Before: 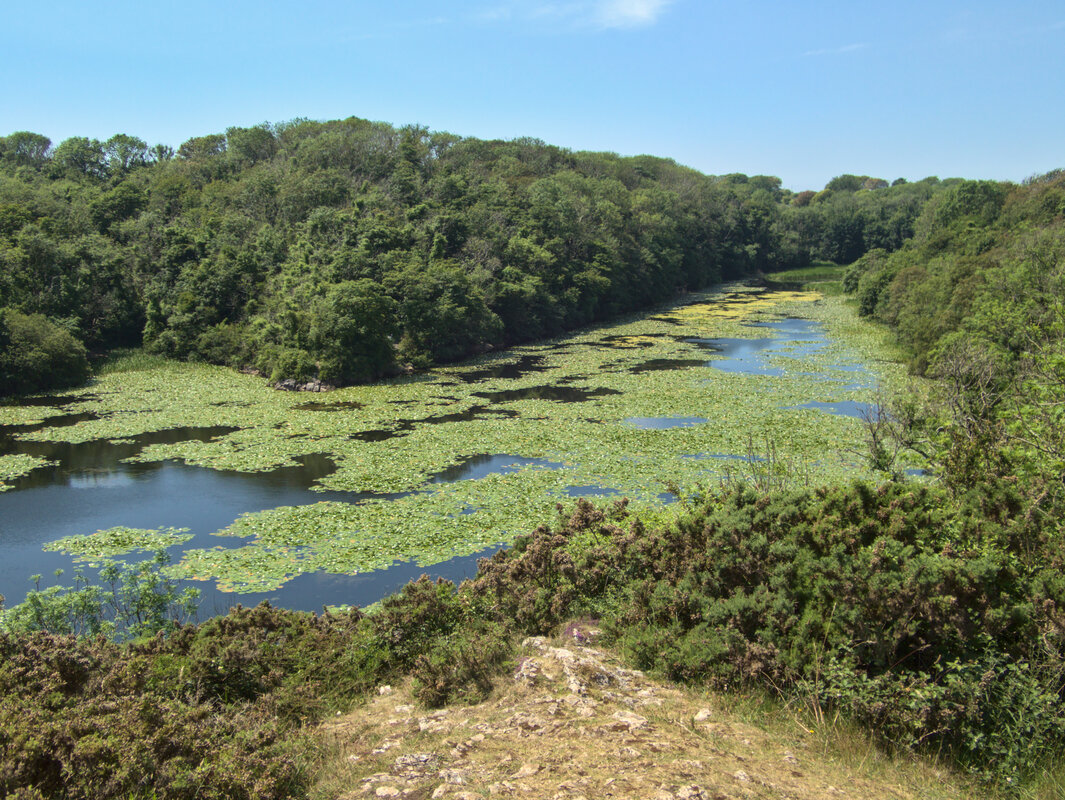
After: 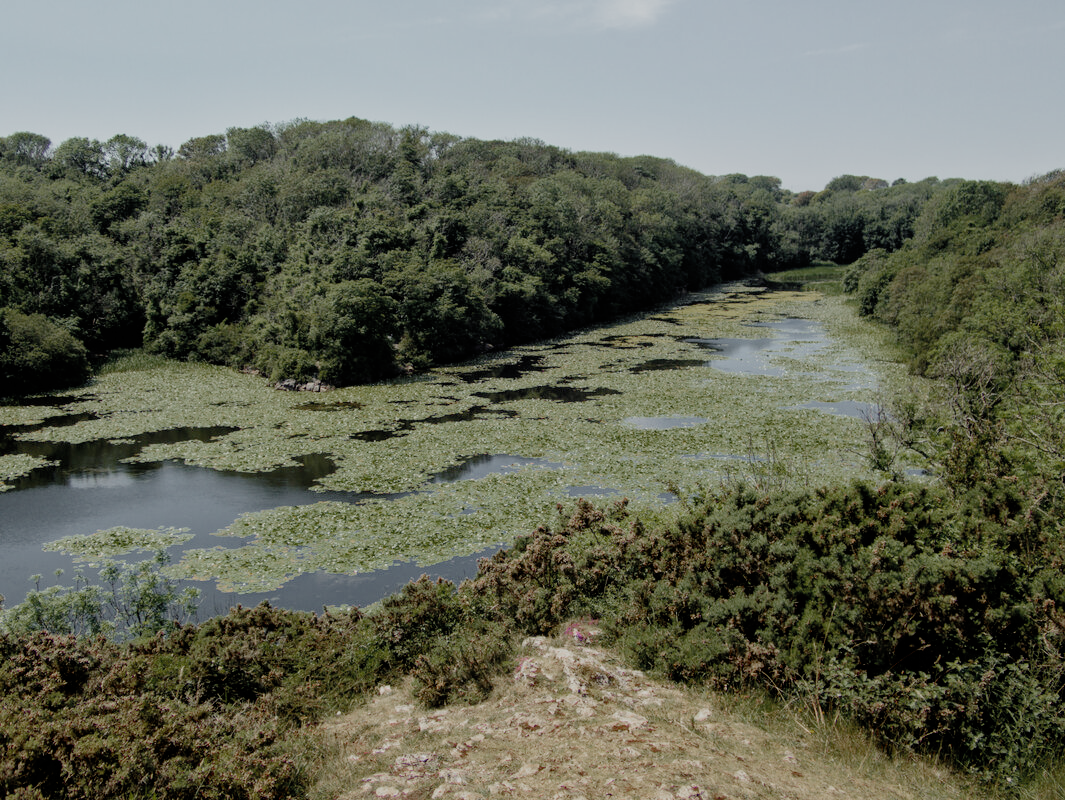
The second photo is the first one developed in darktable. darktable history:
filmic rgb: black relative exposure -4.65 EV, white relative exposure 4.8 EV, hardness 2.36, latitude 35.84%, contrast 1.042, highlights saturation mix 0.852%, shadows ↔ highlights balance 1.22%, add noise in highlights 0, preserve chrominance no, color science v3 (2019), use custom middle-gray values true, contrast in highlights soft
contrast brightness saturation: saturation -0.065
color zones: curves: ch0 [(0, 0.48) (0.209, 0.398) (0.305, 0.332) (0.429, 0.493) (0.571, 0.5) (0.714, 0.5) (0.857, 0.5) (1, 0.48)]; ch1 [(0, 0.736) (0.143, 0.625) (0.225, 0.371) (0.429, 0.256) (0.571, 0.241) (0.714, 0.213) (0.857, 0.48) (1, 0.736)]; ch2 [(0, 0.448) (0.143, 0.498) (0.286, 0.5) (0.429, 0.5) (0.571, 0.5) (0.714, 0.5) (0.857, 0.5) (1, 0.448)]
